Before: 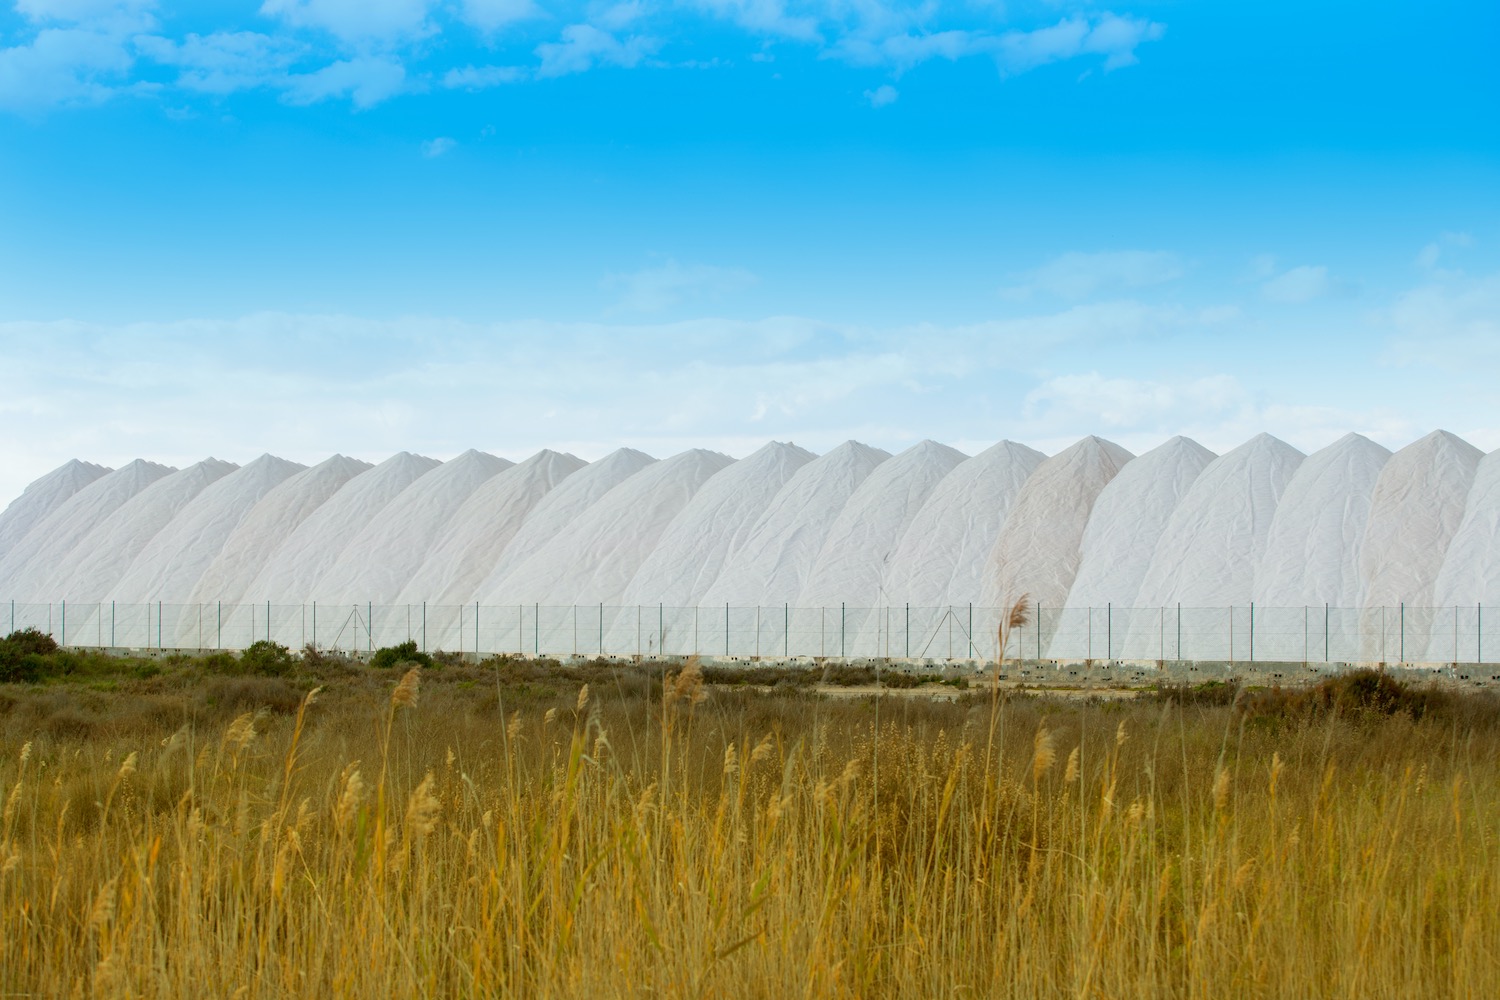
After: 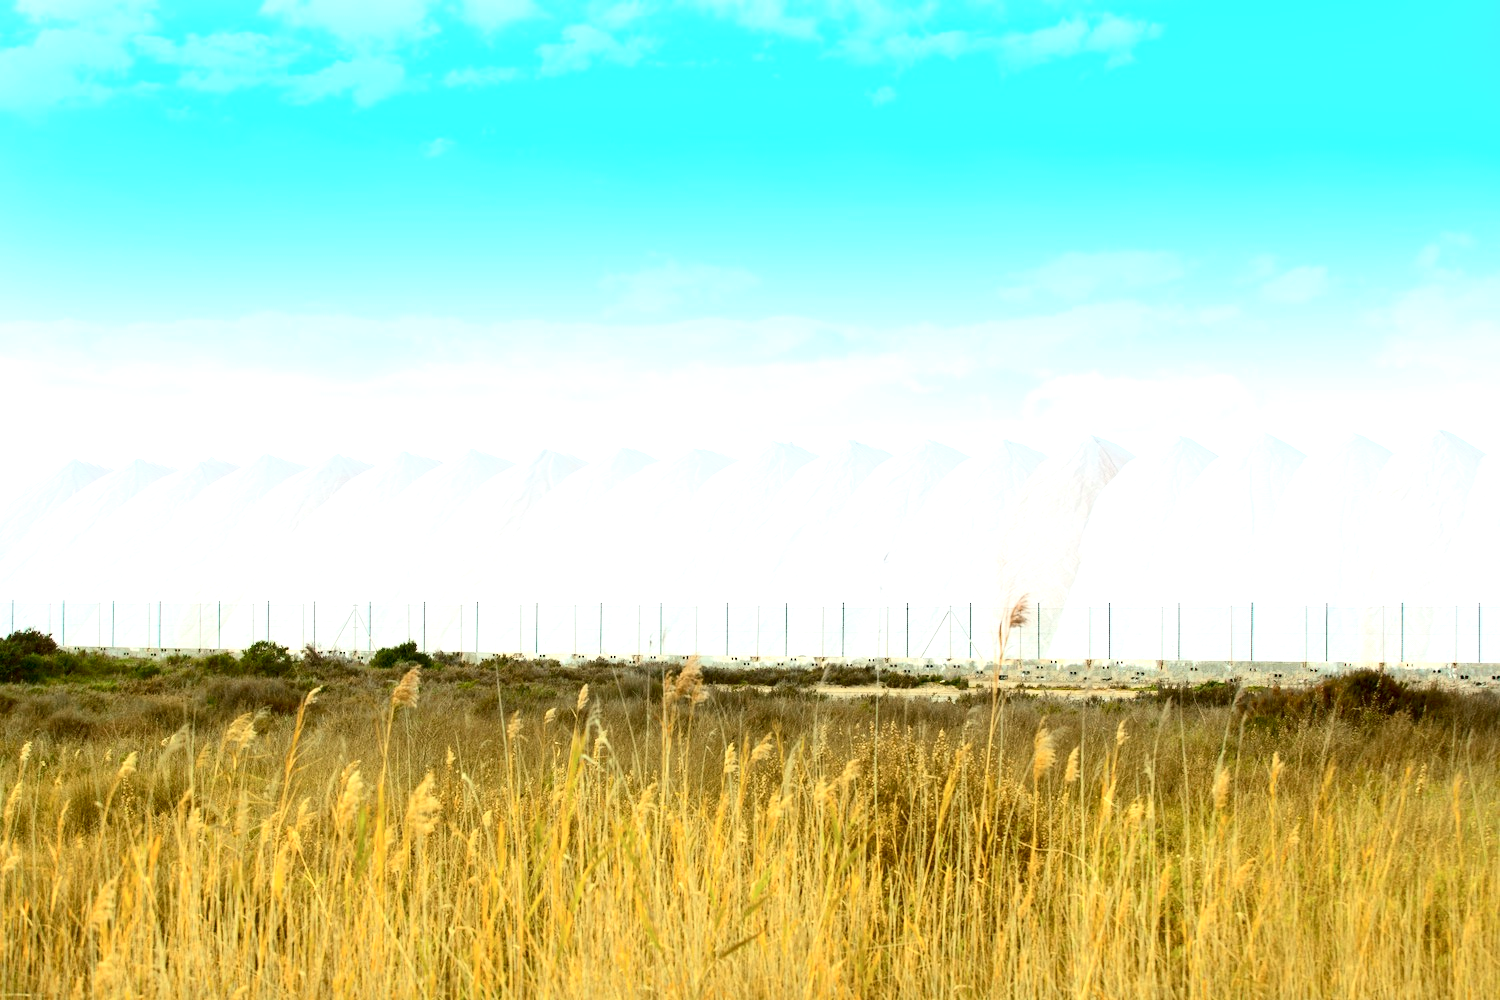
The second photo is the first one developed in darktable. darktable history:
contrast brightness saturation: contrast 0.28
exposure: black level correction 0.001, exposure 1.05 EV, compensate exposure bias true, compensate highlight preservation false
tone equalizer: on, module defaults
